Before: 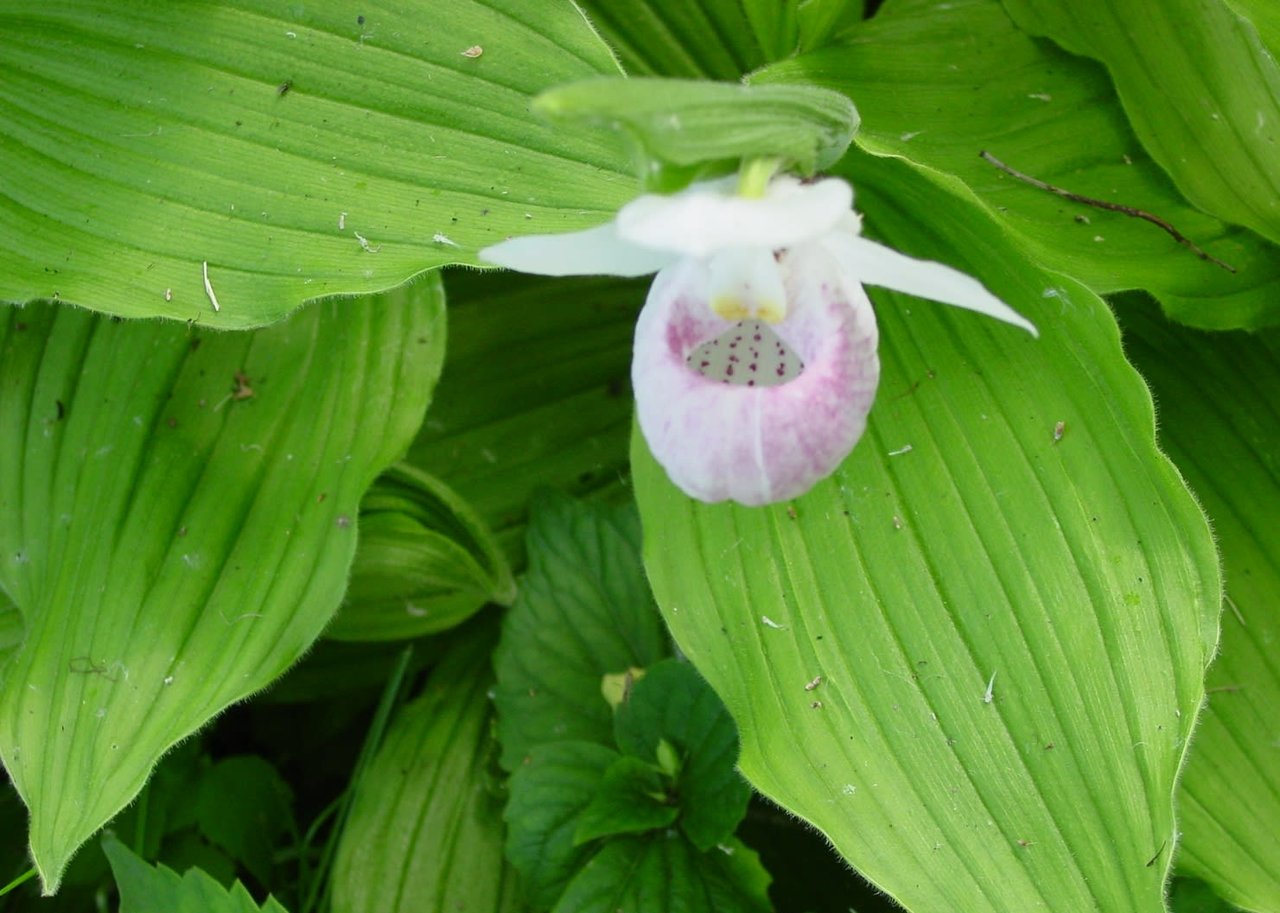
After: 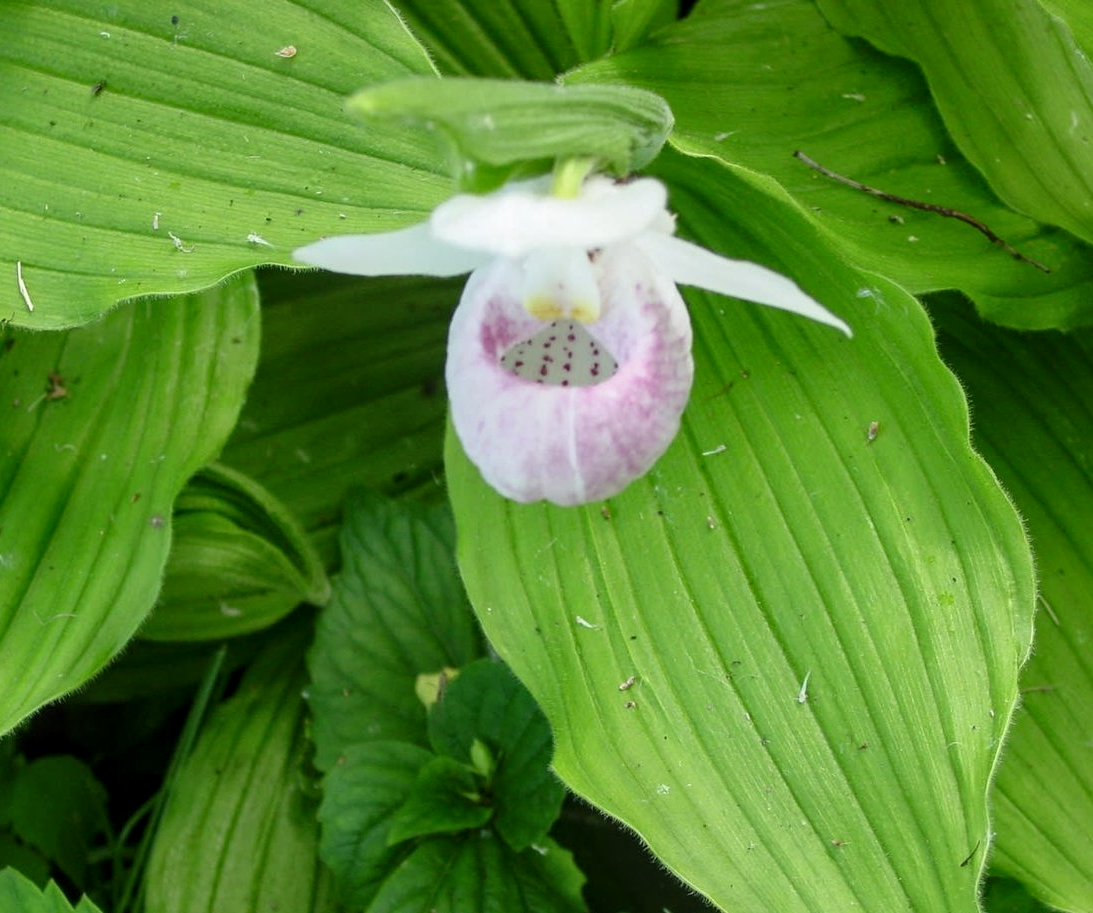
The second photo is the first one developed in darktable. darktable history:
local contrast: on, module defaults
crop and rotate: left 14.594%
